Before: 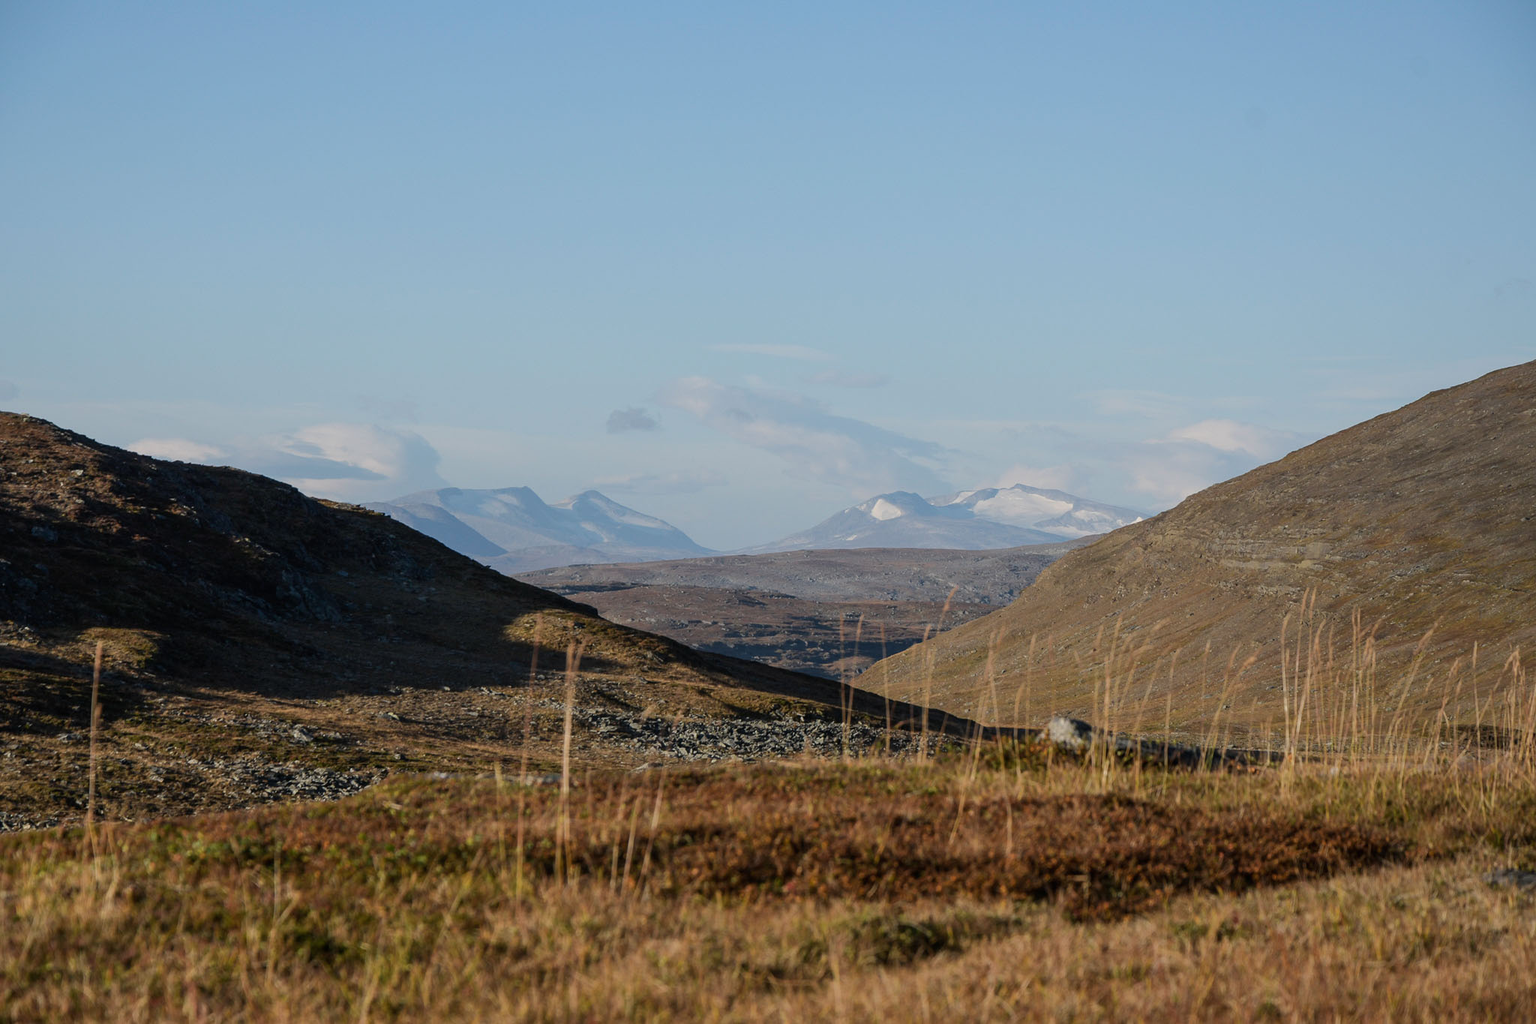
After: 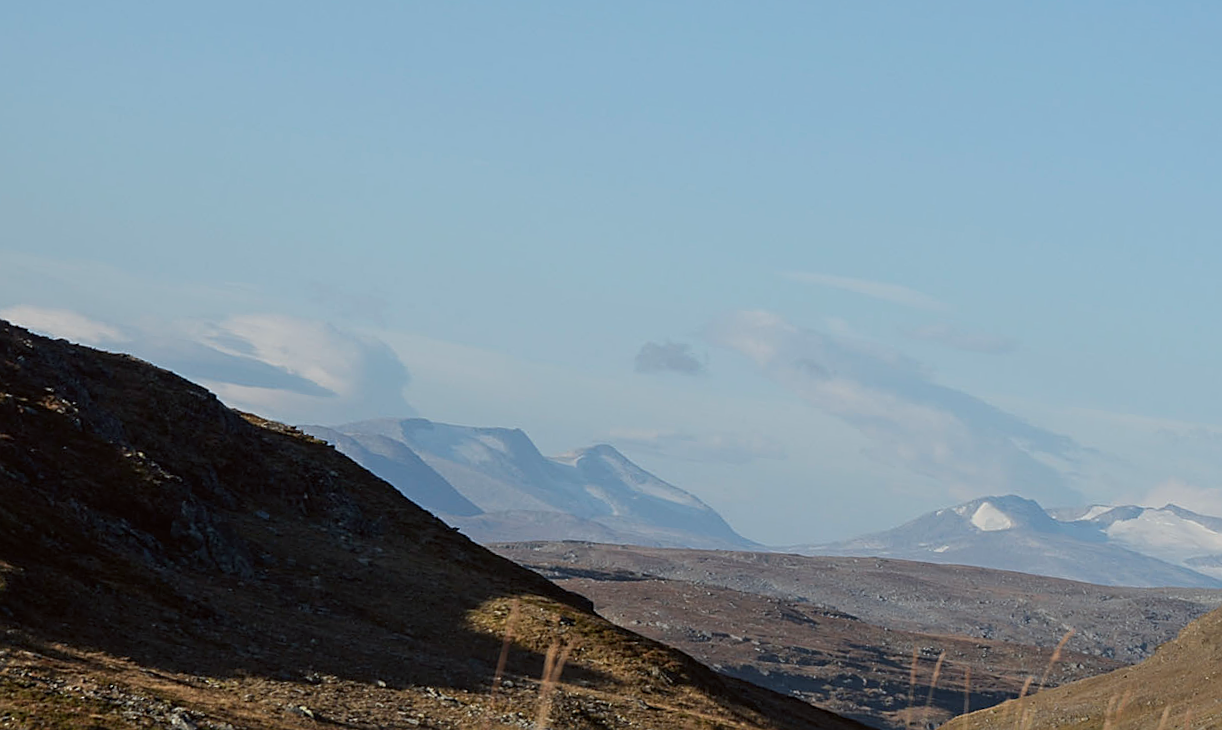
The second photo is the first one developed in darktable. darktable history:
crop and rotate: angle -6.9°, left 2.189%, top 6.917%, right 27.77%, bottom 30.348%
color correction: highlights a* -2.91, highlights b* -2.64, shadows a* 2.04, shadows b* 2.91
sharpen: on, module defaults
